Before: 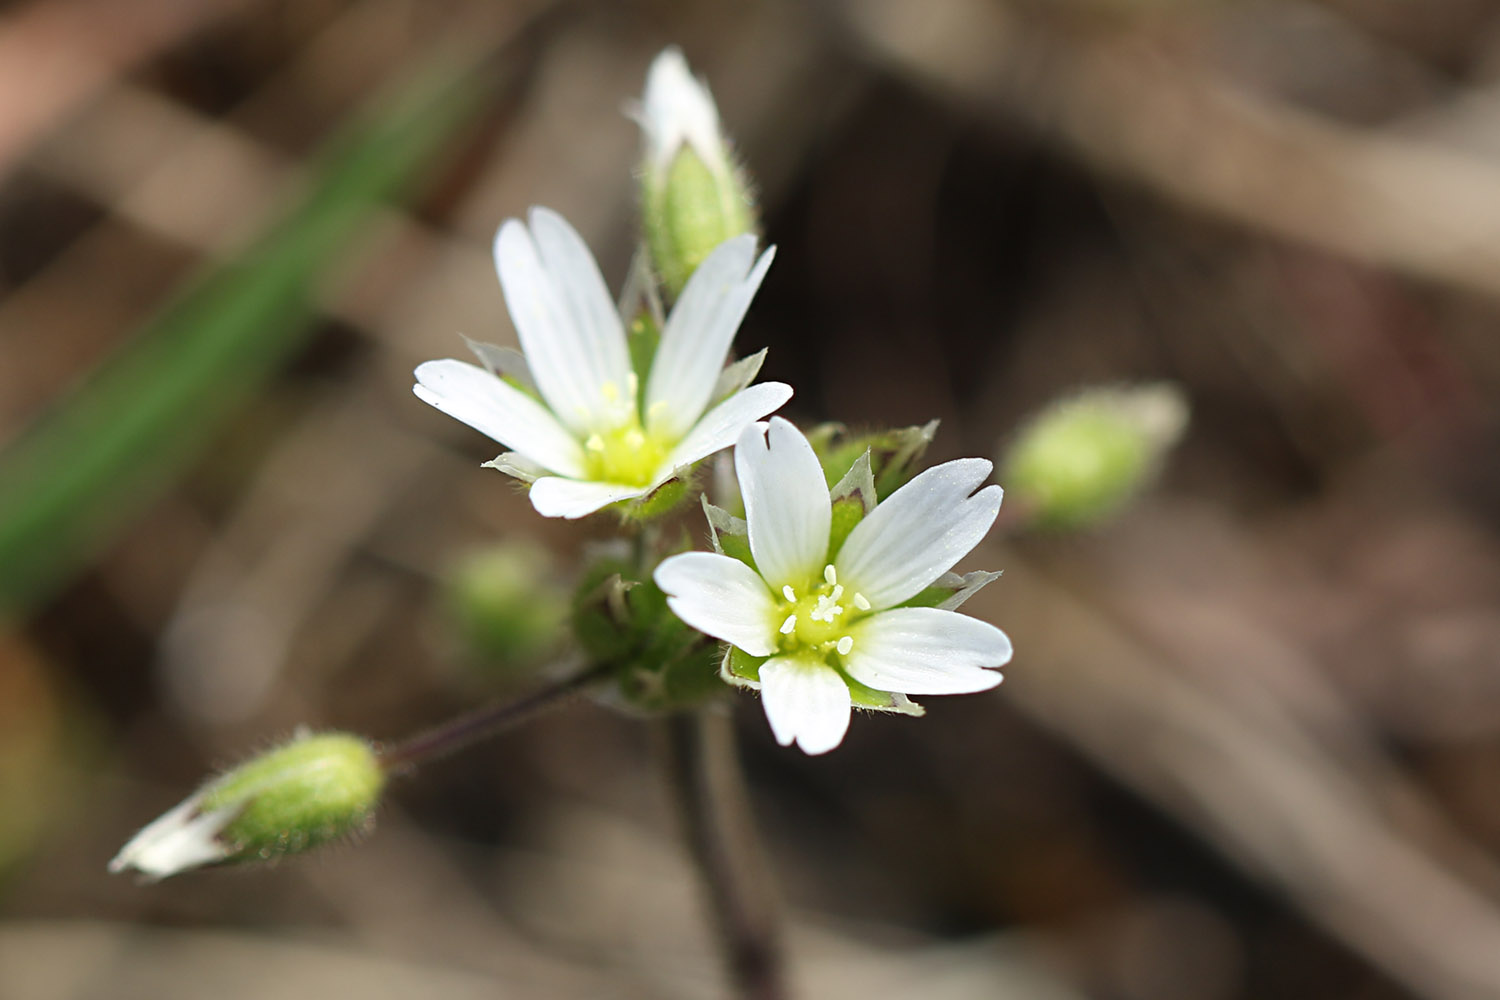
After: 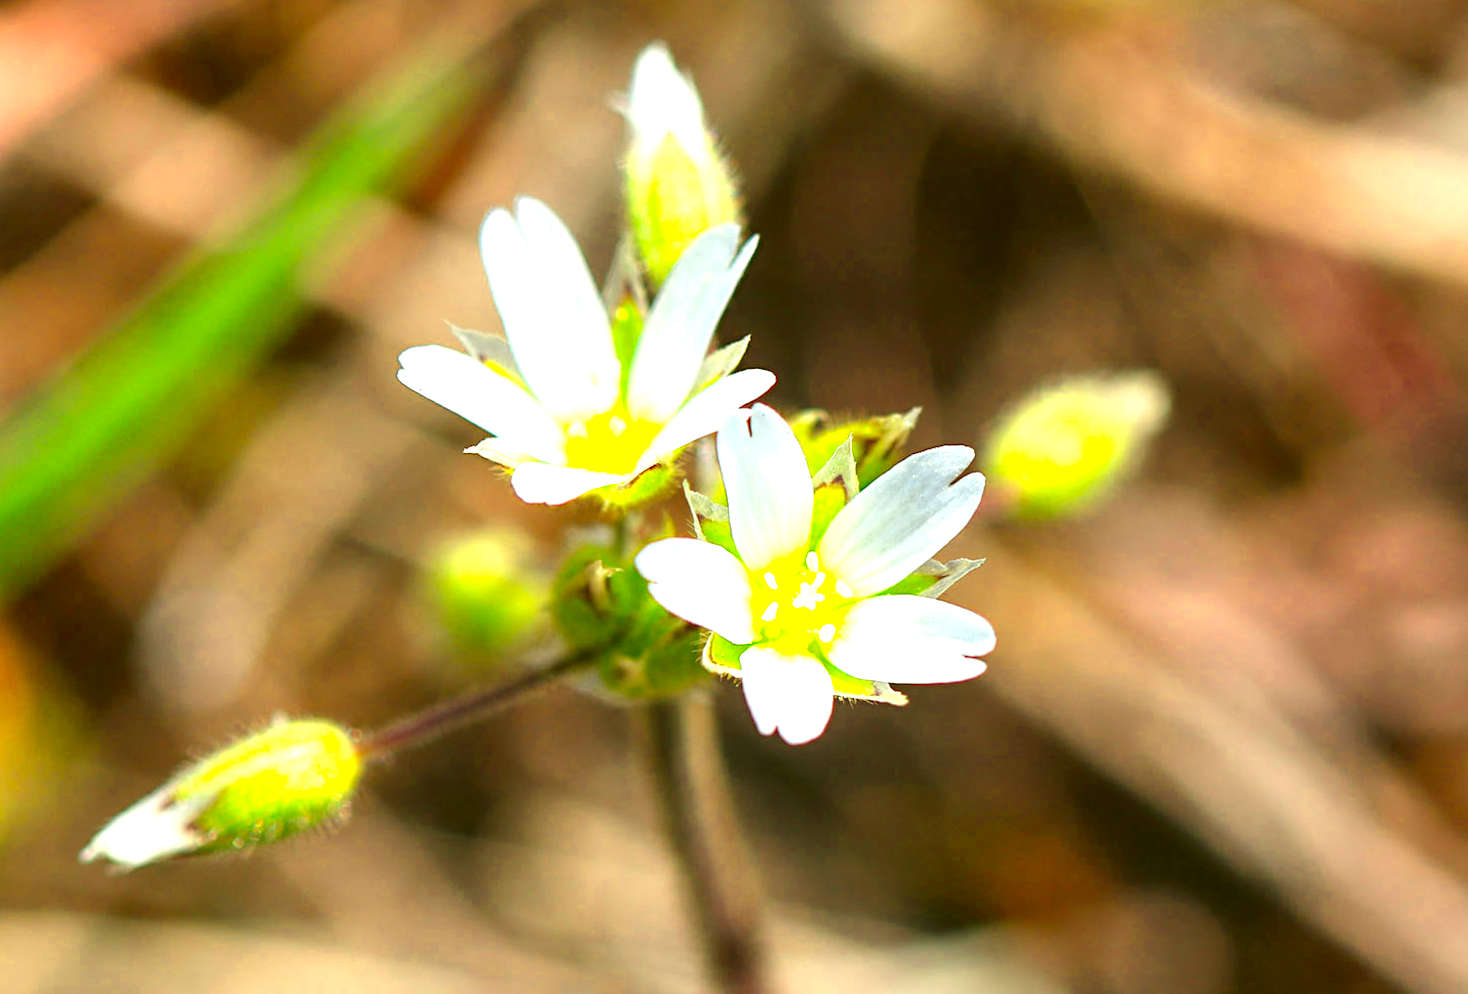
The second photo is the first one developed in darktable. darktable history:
rotate and perspective: rotation 0.226°, lens shift (vertical) -0.042, crop left 0.023, crop right 0.982, crop top 0.006, crop bottom 0.994
color correction: highlights a* 0.162, highlights b* 29.53, shadows a* -0.162, shadows b* 21.09
color calibration: output R [1.422, -0.35, -0.252, 0], output G [-0.238, 1.259, -0.084, 0], output B [-0.081, -0.196, 1.58, 0], output brightness [0.49, 0.671, -0.57, 0], illuminant same as pipeline (D50), adaptation none (bypass), saturation algorithm version 1 (2020)
local contrast: on, module defaults
exposure: black level correction 0, exposure 0.5 EV, compensate exposure bias true, compensate highlight preservation false
